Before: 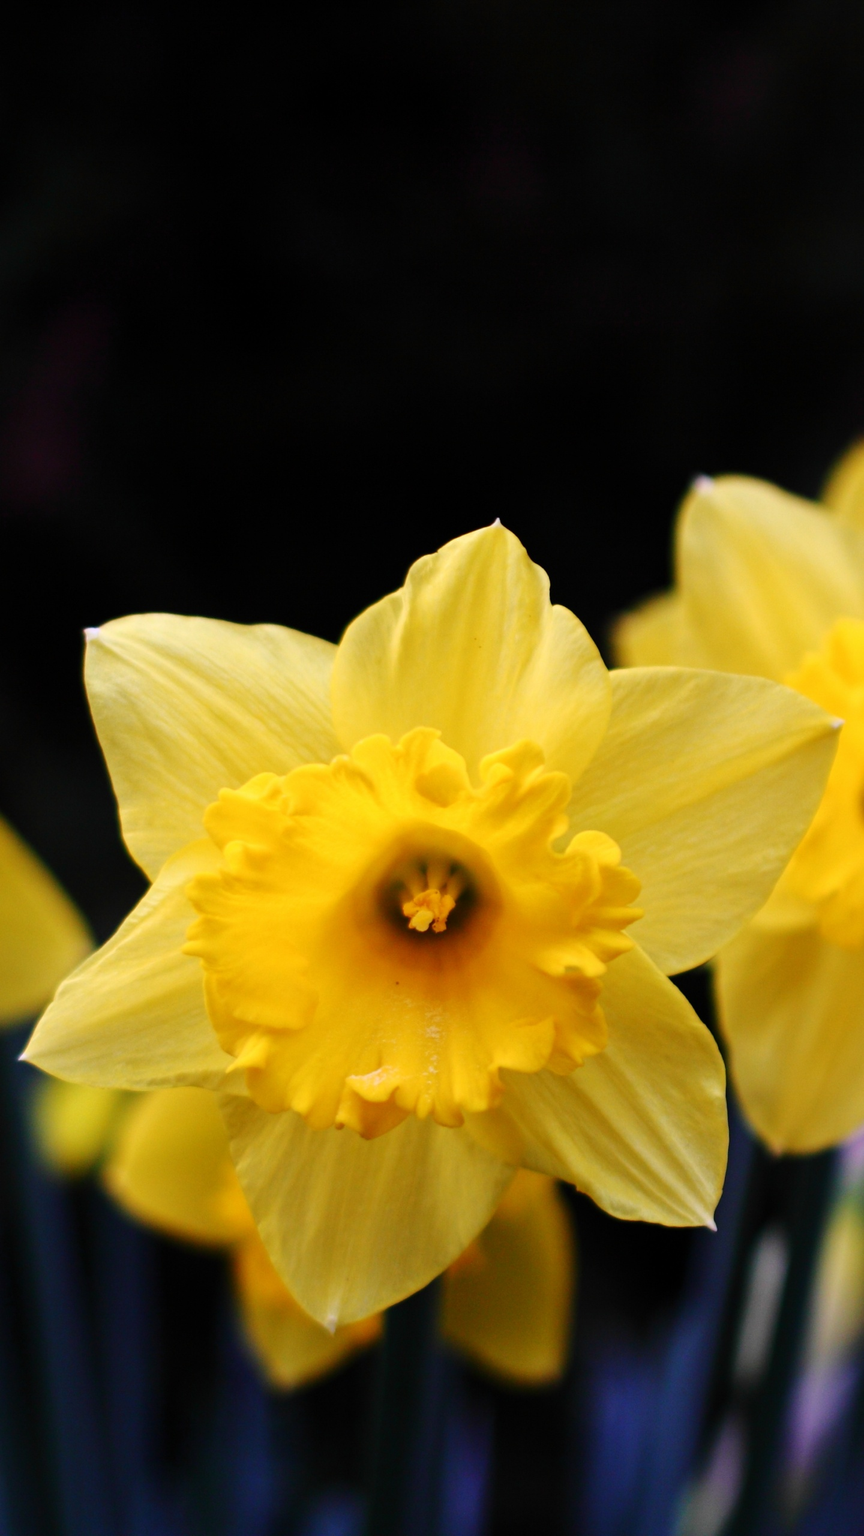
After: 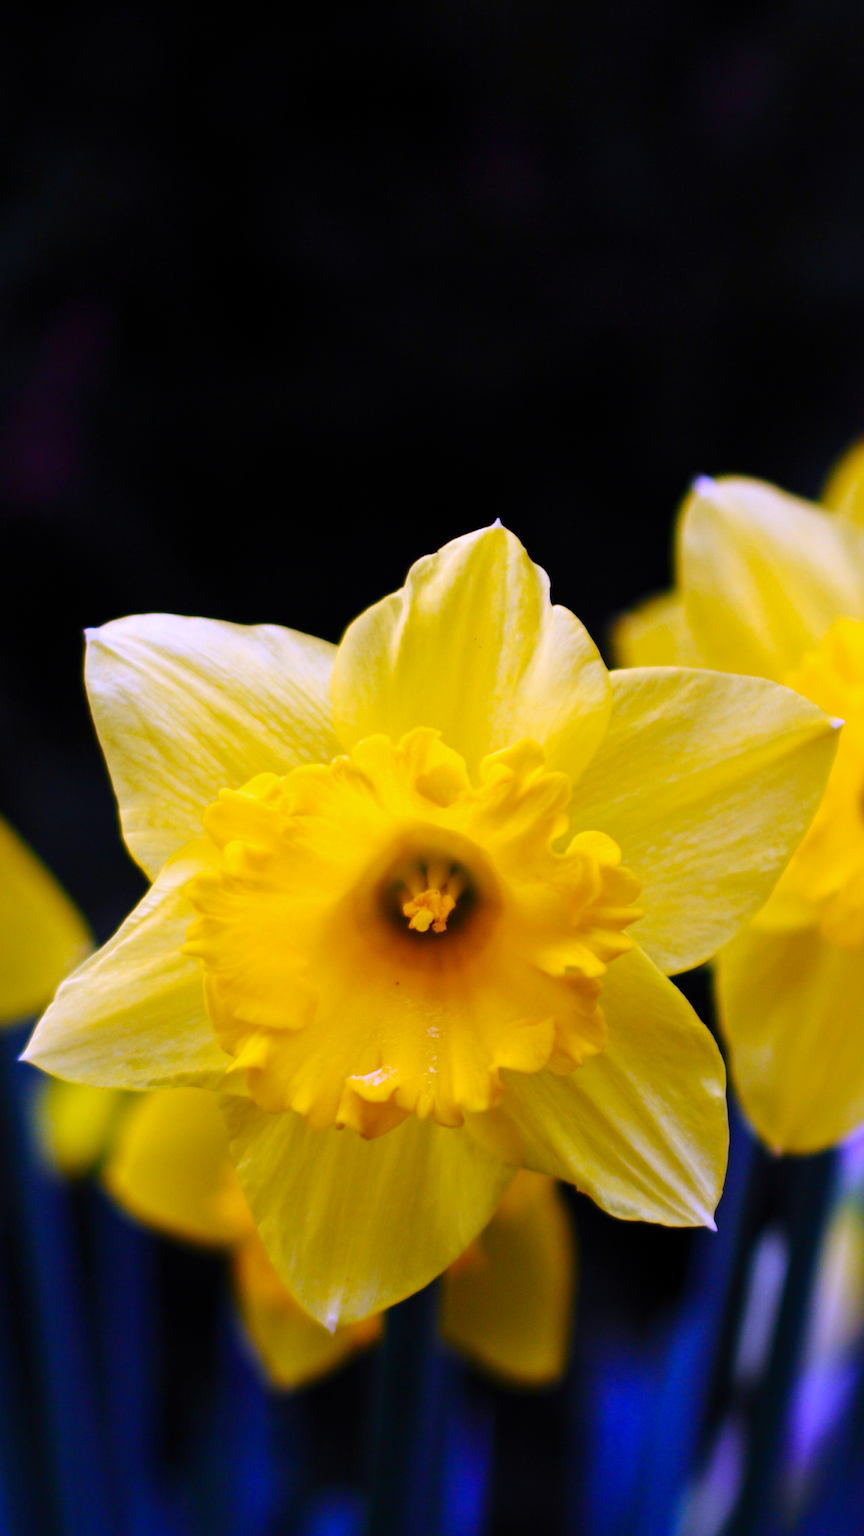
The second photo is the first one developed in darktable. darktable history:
white balance: red 0.98, blue 1.61
color balance rgb: perceptual saturation grading › global saturation 20%, global vibrance 20%
